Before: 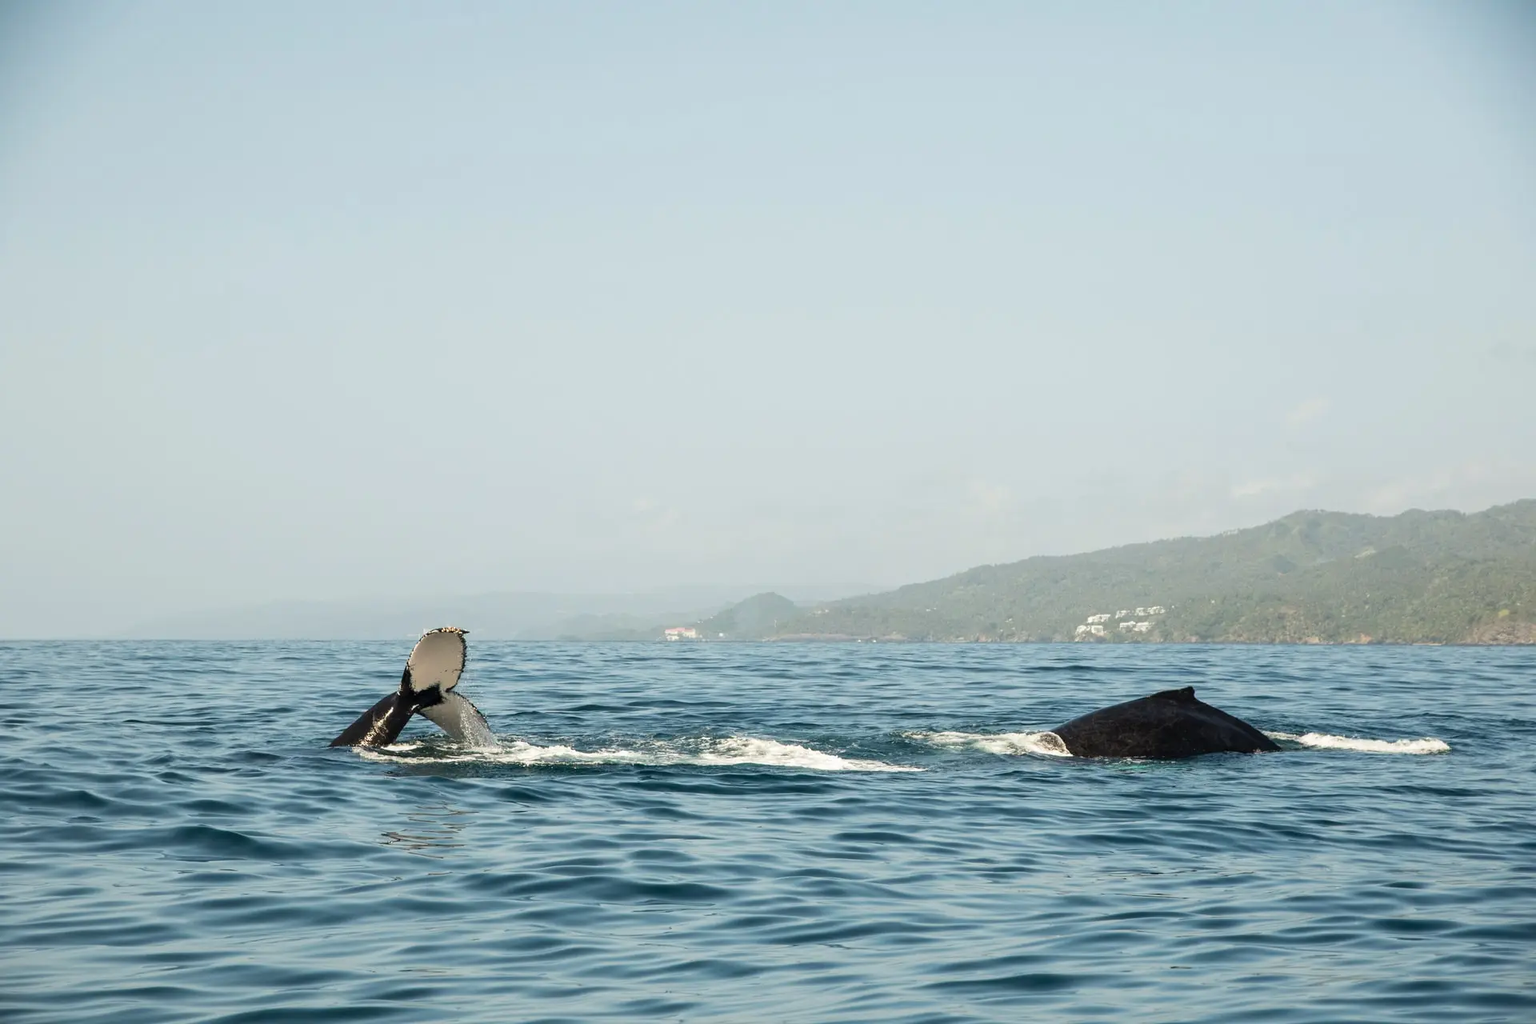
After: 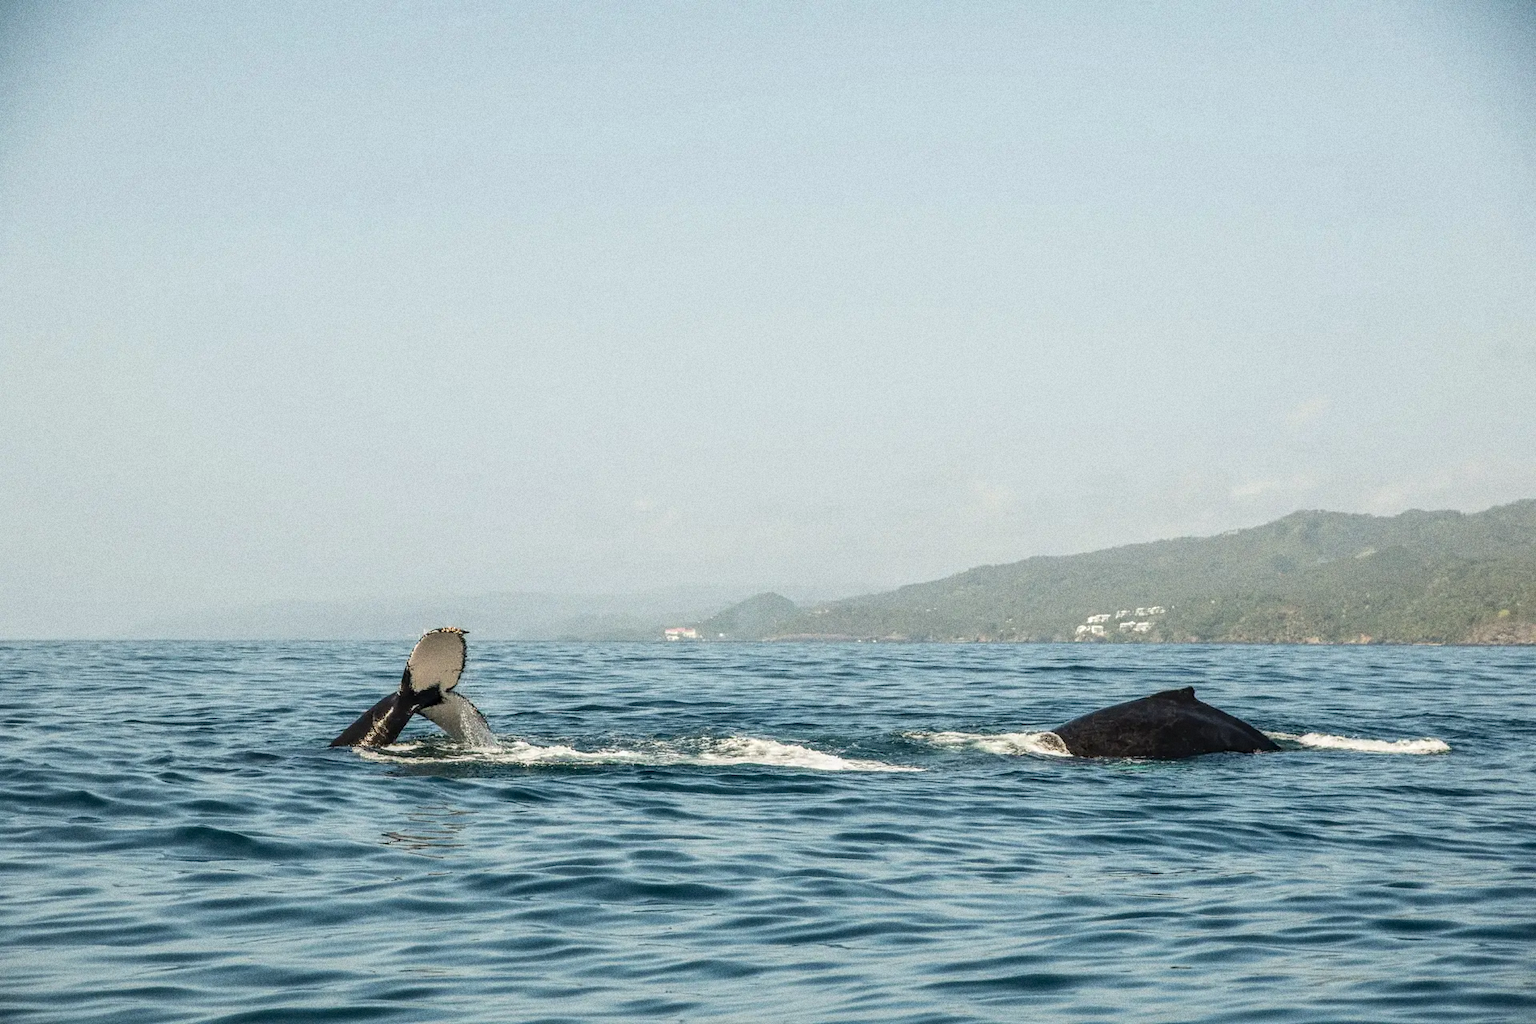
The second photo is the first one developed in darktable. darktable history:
local contrast: highlights 0%, shadows 0%, detail 133%
grain: coarseness 9.61 ISO, strength 35.62%
